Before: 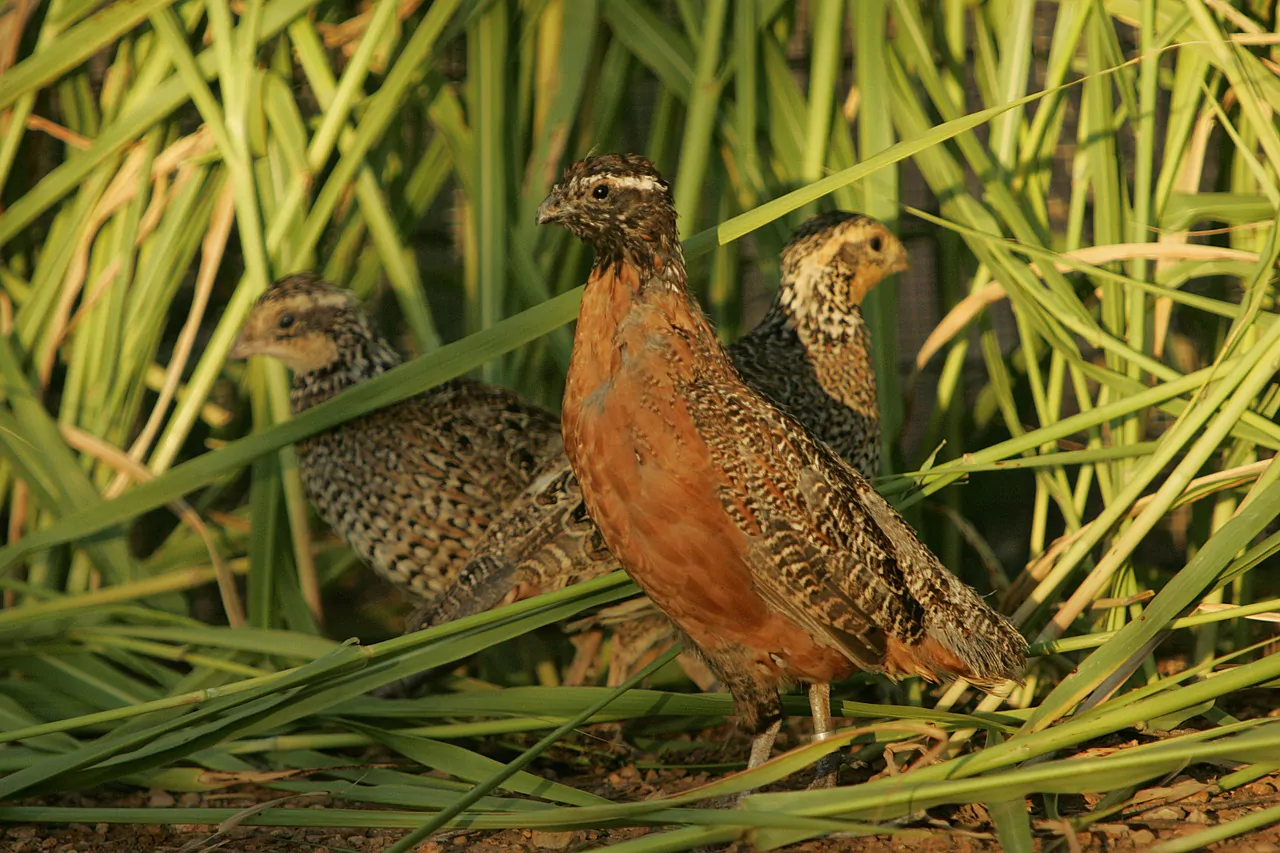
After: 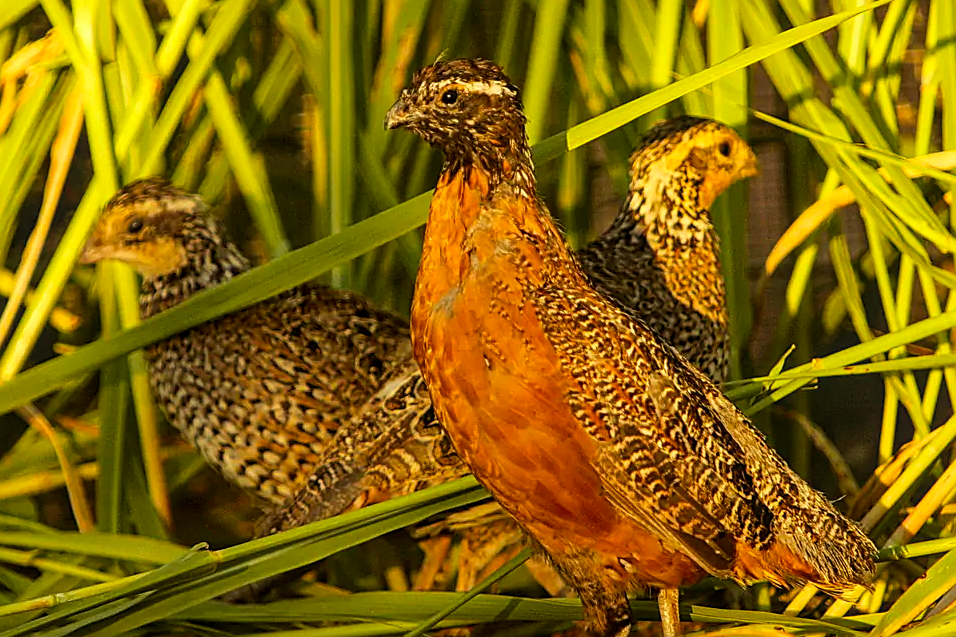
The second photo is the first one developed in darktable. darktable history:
contrast brightness saturation: contrast 0.2, brightness 0.15, saturation 0.14
color balance rgb: perceptual saturation grading › global saturation 20%, global vibrance 20%
sharpen: amount 0.6
local contrast: on, module defaults
white balance: red 0.986, blue 1.01
crop and rotate: left 11.831%, top 11.346%, right 13.429%, bottom 13.899%
rgb levels: mode RGB, independent channels, levels [[0, 0.5, 1], [0, 0.521, 1], [0, 0.536, 1]]
exposure: exposure 0.2 EV, compensate highlight preservation false
